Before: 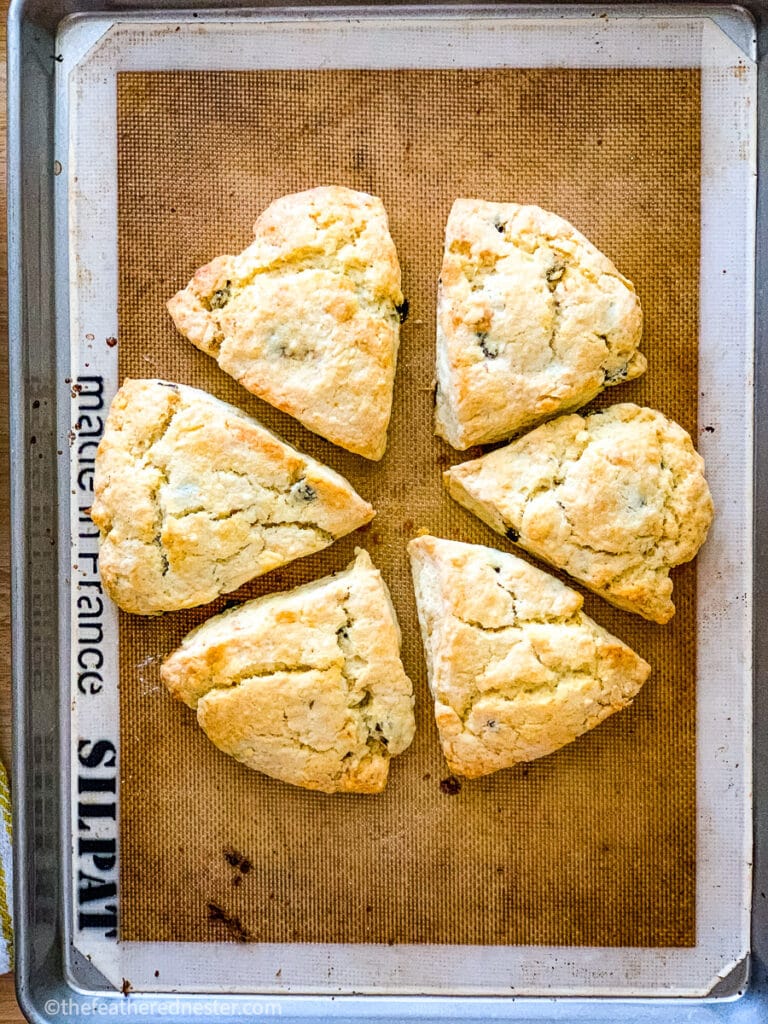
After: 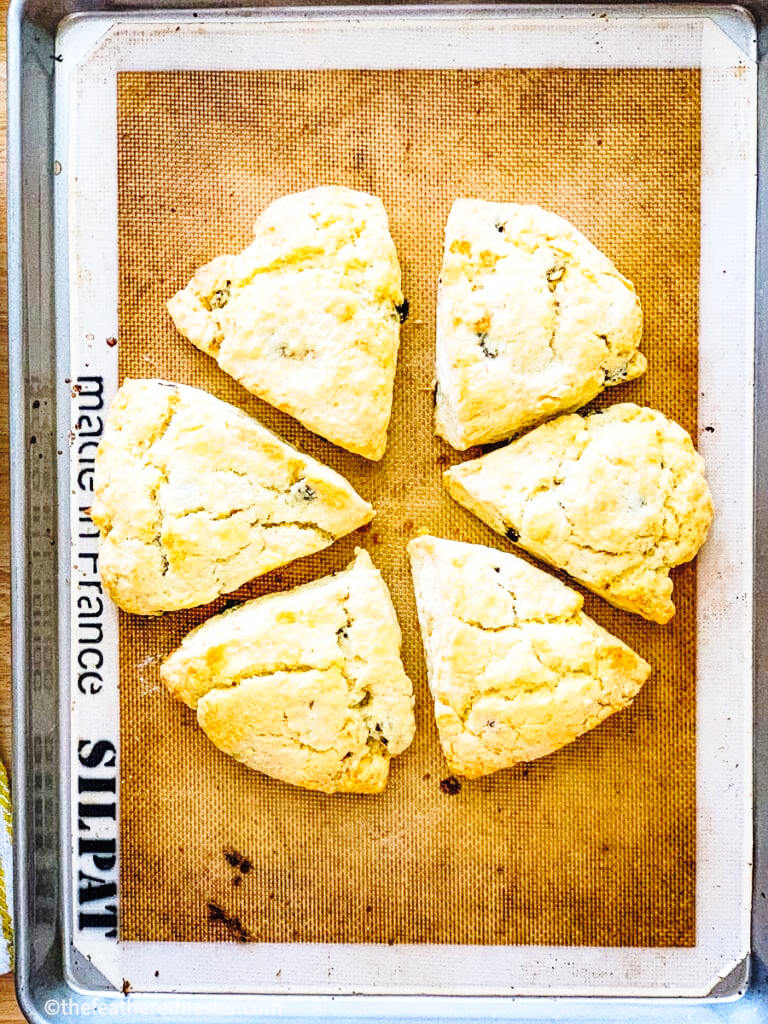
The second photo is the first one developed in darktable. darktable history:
contrast brightness saturation: contrast 0.049, brightness 0.062, saturation 0.01
base curve: curves: ch0 [(0, 0) (0.028, 0.03) (0.121, 0.232) (0.46, 0.748) (0.859, 0.968) (1, 1)], preserve colors none
